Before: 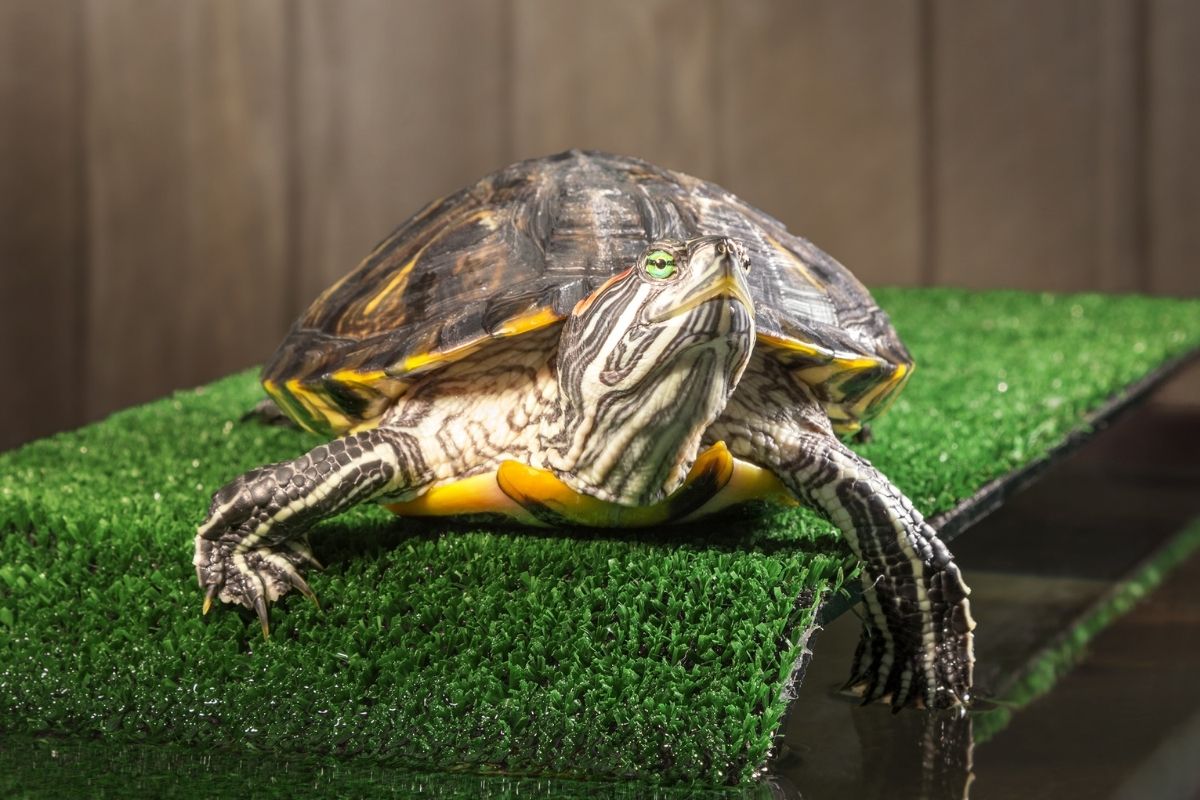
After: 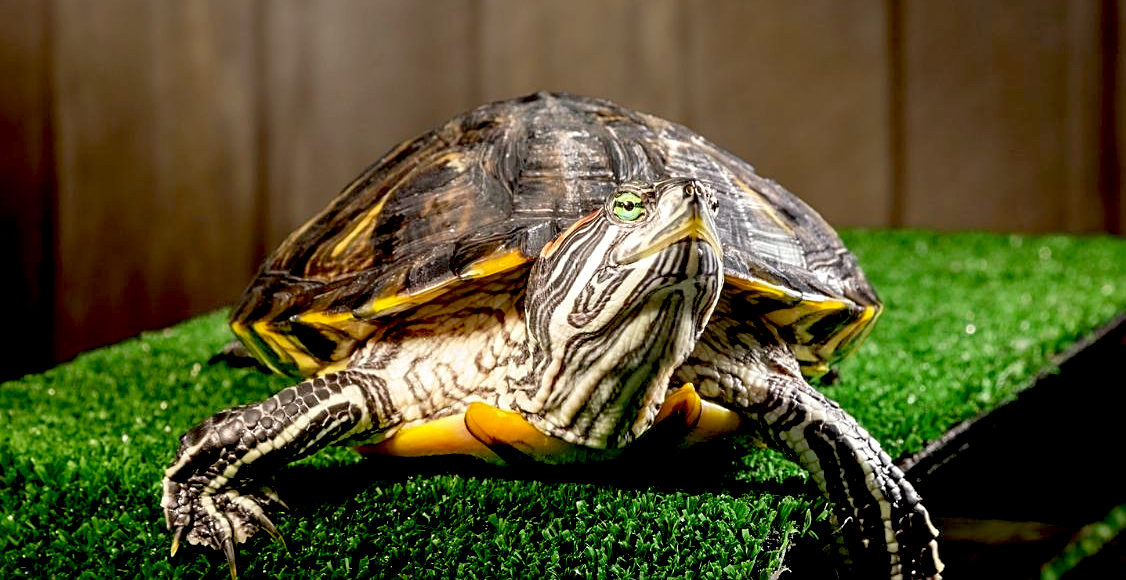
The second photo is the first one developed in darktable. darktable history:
crop: left 2.737%, top 7.287%, right 3.421%, bottom 20.179%
exposure: black level correction 0.047, exposure 0.013 EV, compensate highlight preservation false
sharpen: on, module defaults
